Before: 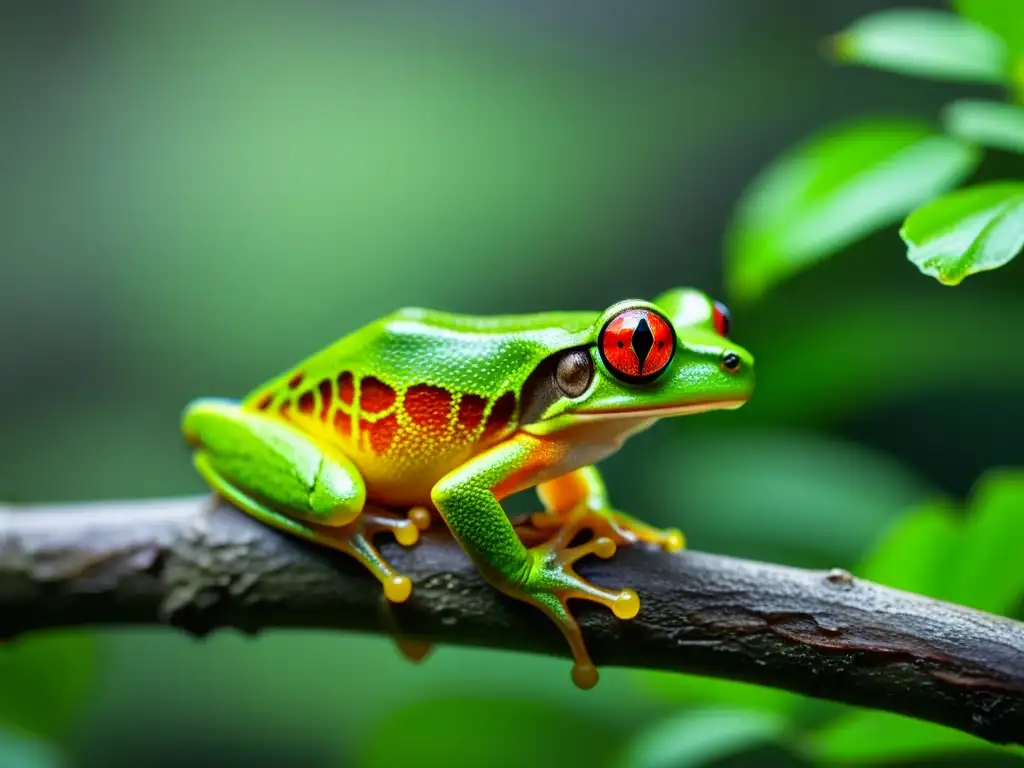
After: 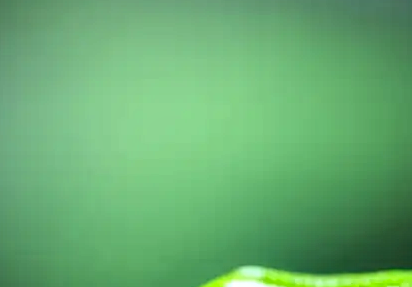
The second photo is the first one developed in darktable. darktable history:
contrast brightness saturation: contrast 0.1, brightness 0.033, saturation 0.086
local contrast: detail 150%
crop: left 15.798%, top 5.46%, right 43.965%, bottom 57.154%
